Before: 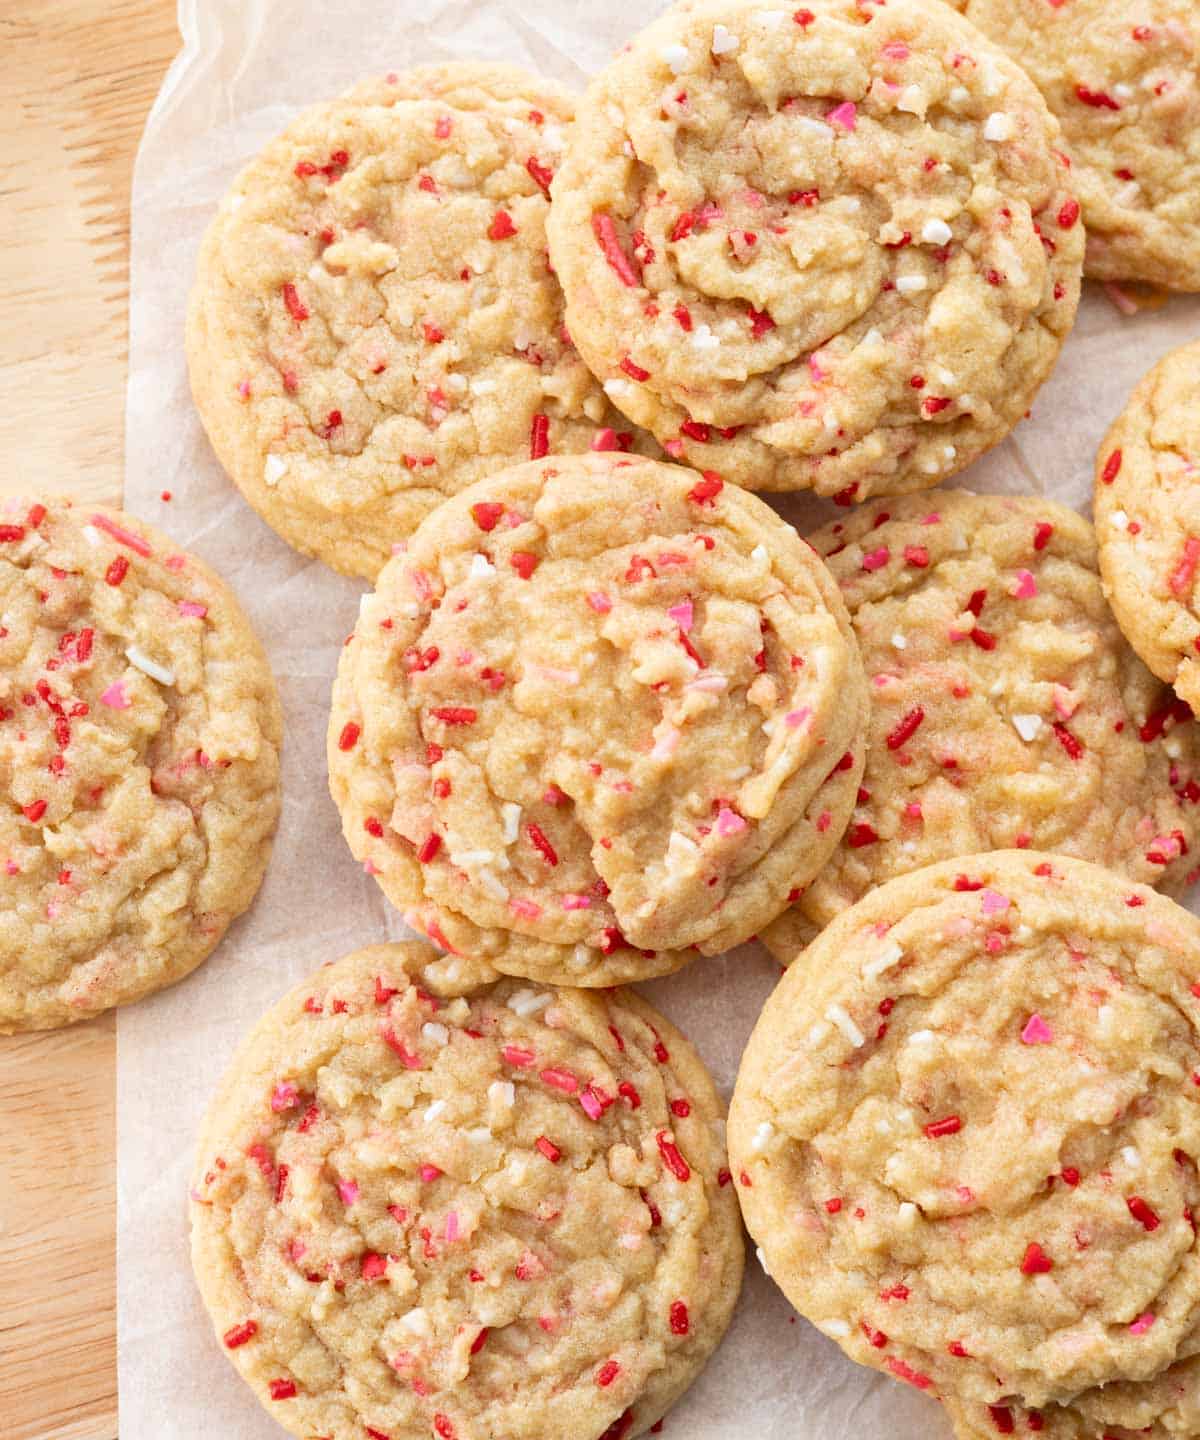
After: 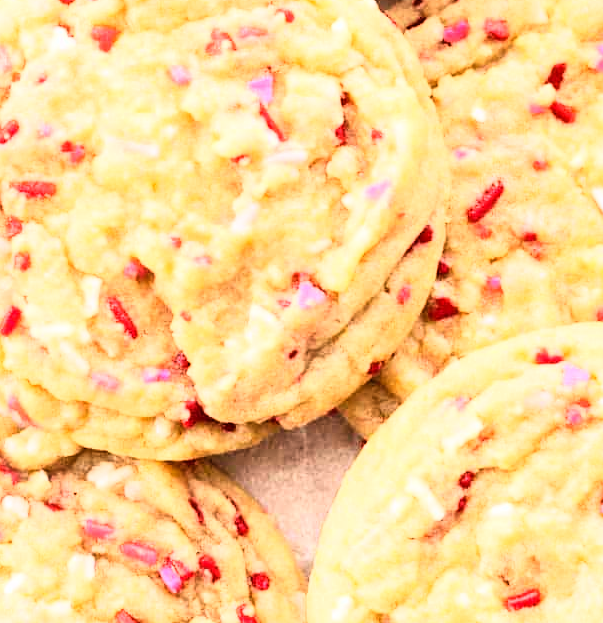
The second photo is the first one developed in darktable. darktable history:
crop: left 35.03%, top 36.625%, right 14.663%, bottom 20.057%
rgb curve: curves: ch0 [(0, 0) (0.21, 0.15) (0.24, 0.21) (0.5, 0.75) (0.75, 0.96) (0.89, 0.99) (1, 1)]; ch1 [(0, 0.02) (0.21, 0.13) (0.25, 0.2) (0.5, 0.67) (0.75, 0.9) (0.89, 0.97) (1, 1)]; ch2 [(0, 0.02) (0.21, 0.13) (0.25, 0.2) (0.5, 0.67) (0.75, 0.9) (0.89, 0.97) (1, 1)], compensate middle gray true
